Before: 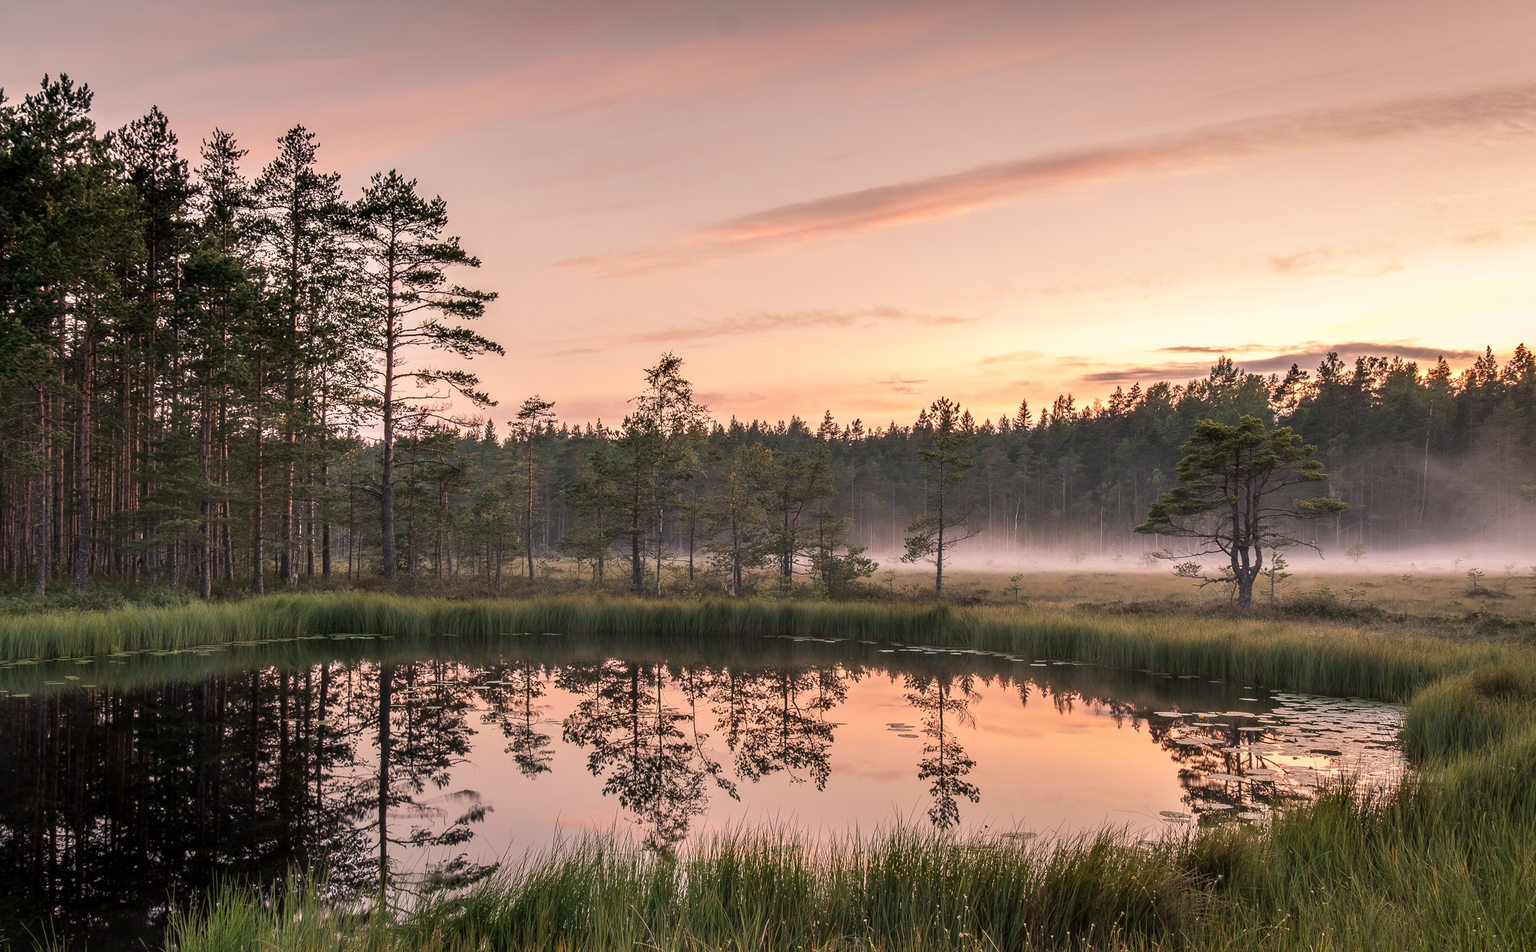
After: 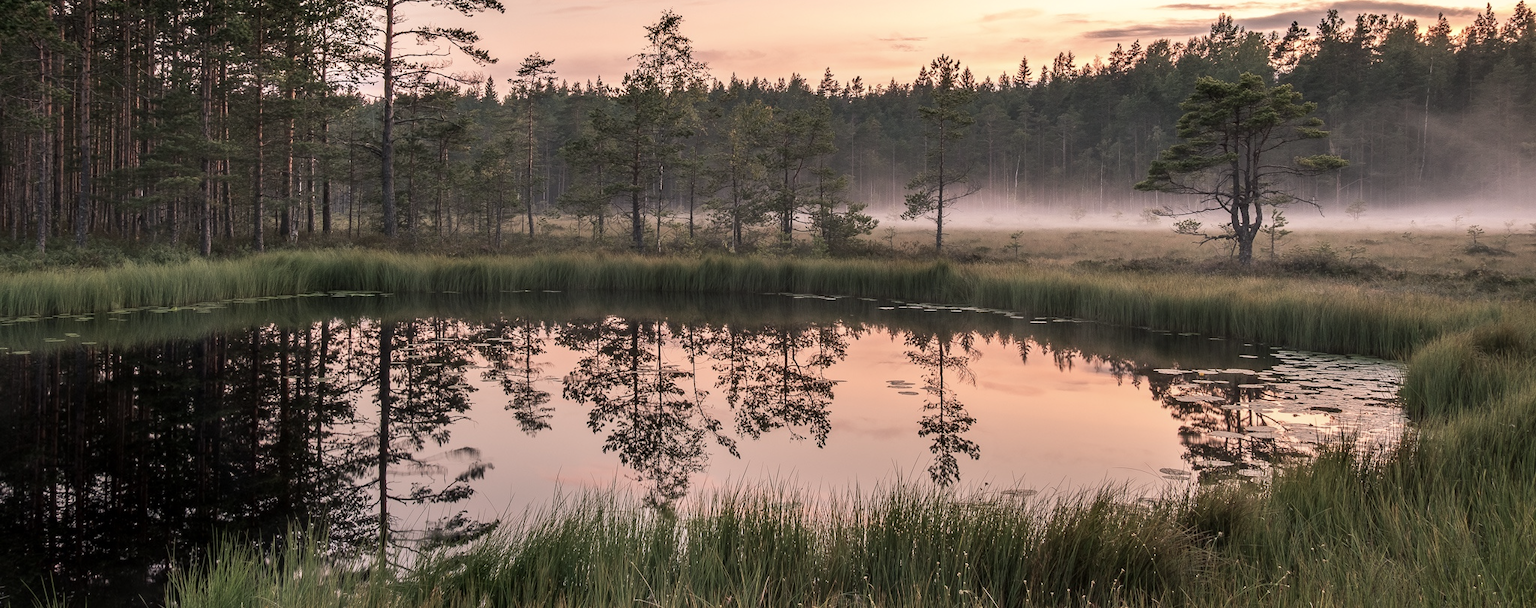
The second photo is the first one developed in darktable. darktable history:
crop and rotate: top 36.034%
shadows and highlights: radius 91.87, shadows -14.63, white point adjustment 0.268, highlights 31.71, compress 48.29%, soften with gaussian
color balance rgb: shadows lift › chroma 0.676%, shadows lift › hue 114.73°, perceptual saturation grading › global saturation -27.024%
